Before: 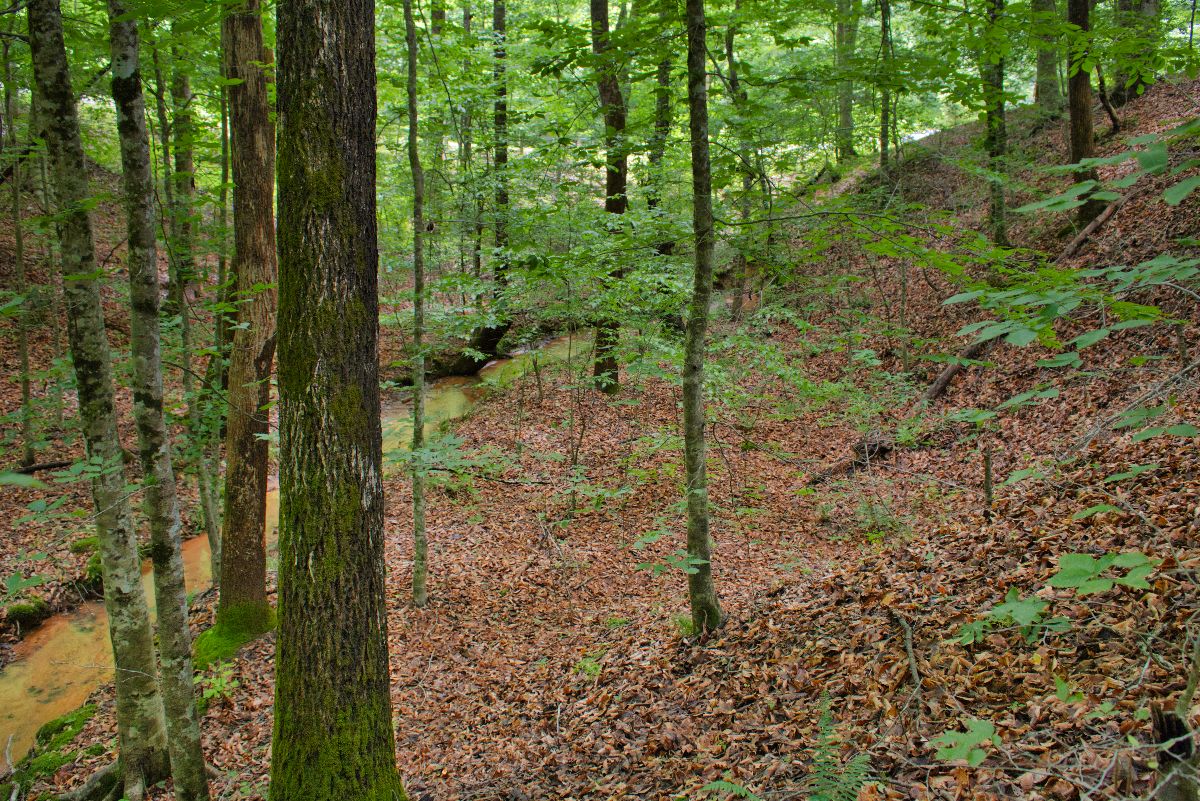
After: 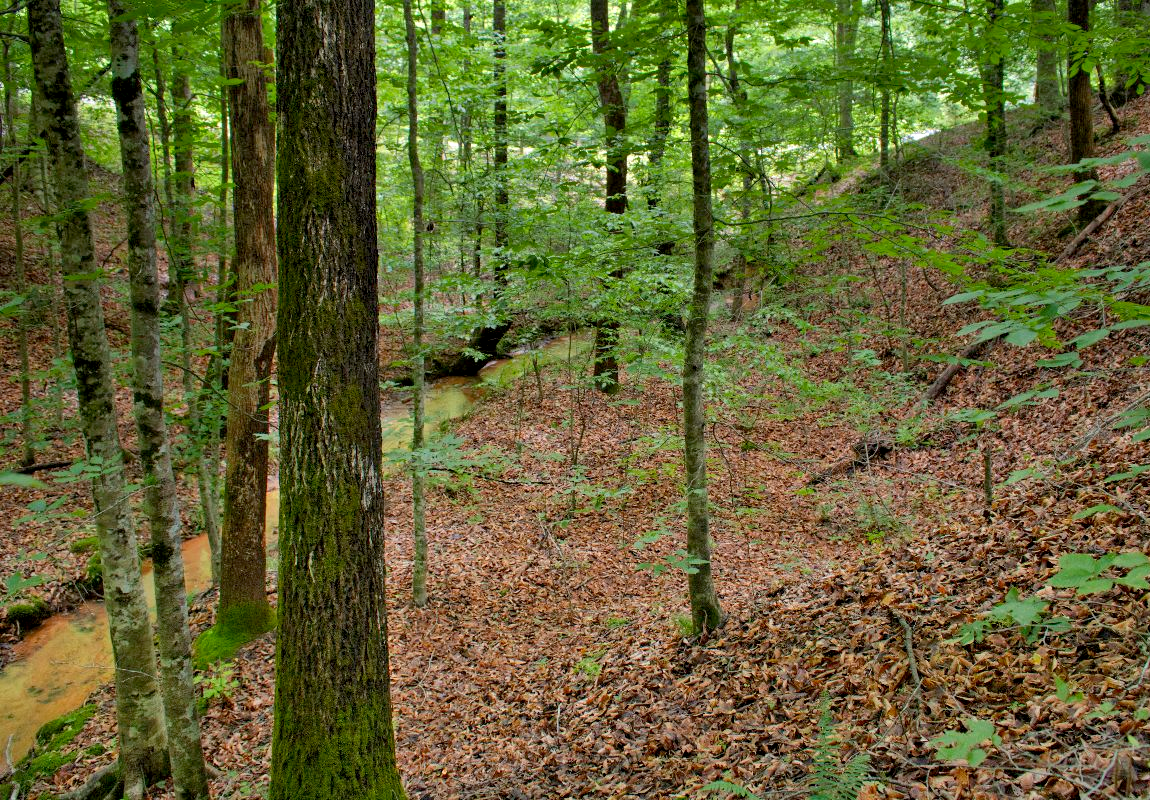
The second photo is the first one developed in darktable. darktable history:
crop: right 4.126%, bottom 0.031%
exposure: black level correction 0.007, exposure 0.159 EV, compensate highlight preservation false
